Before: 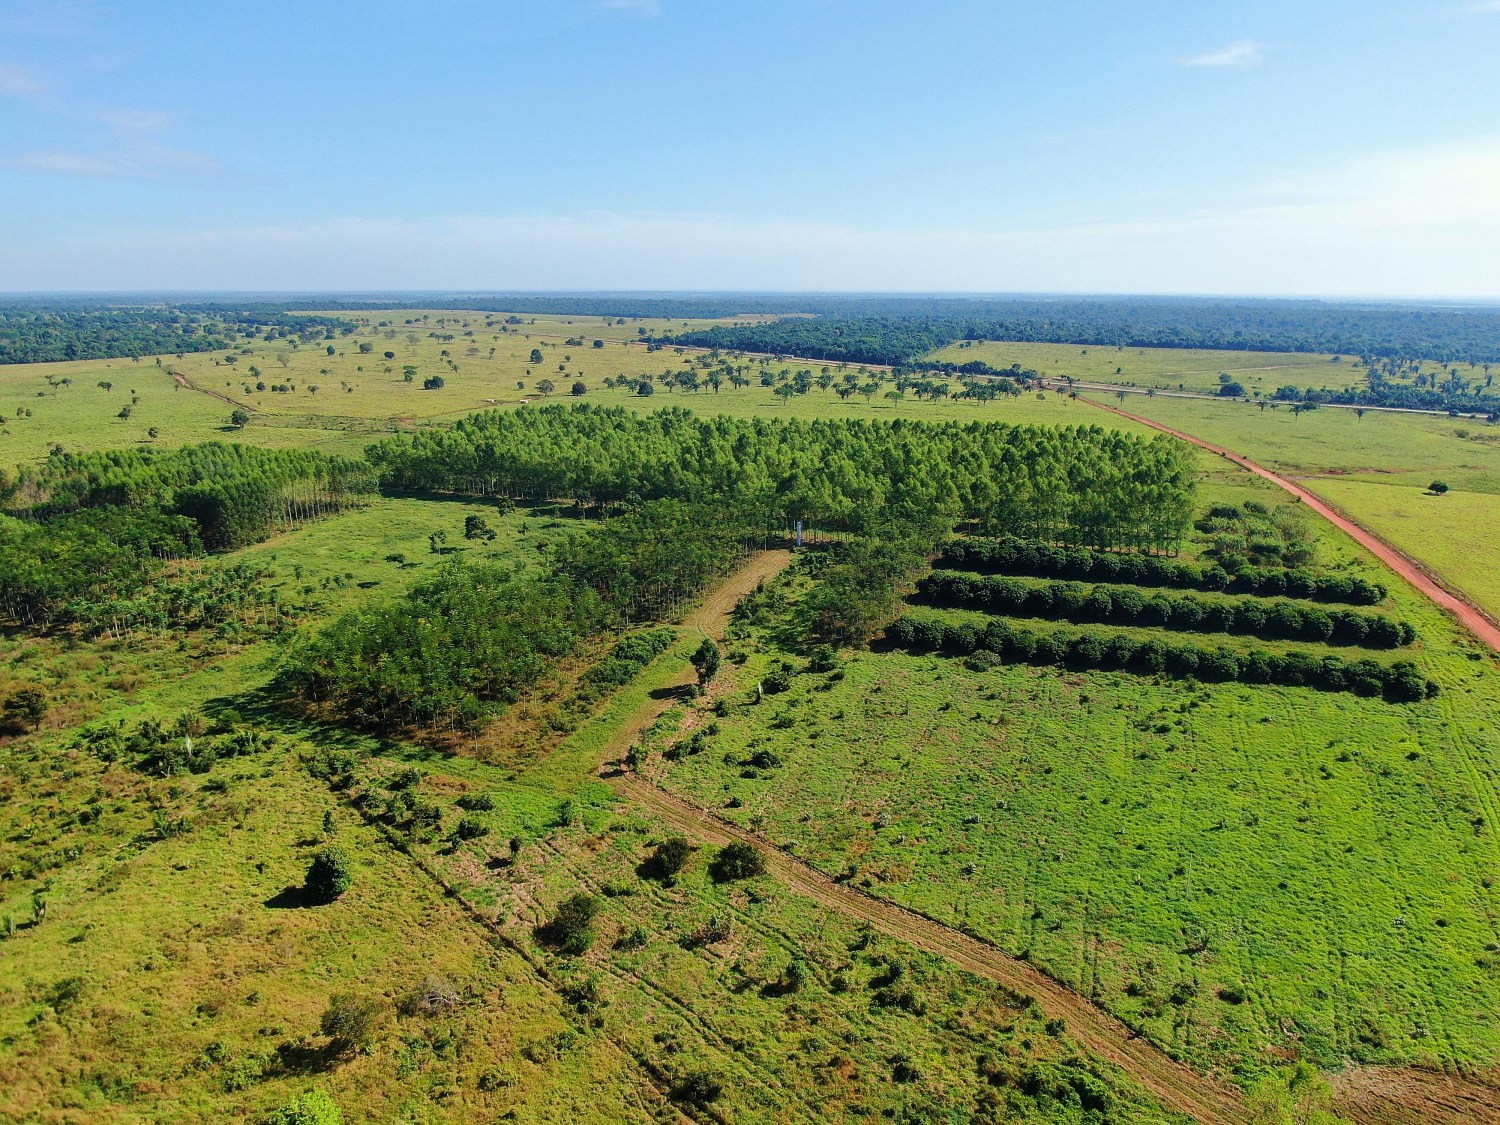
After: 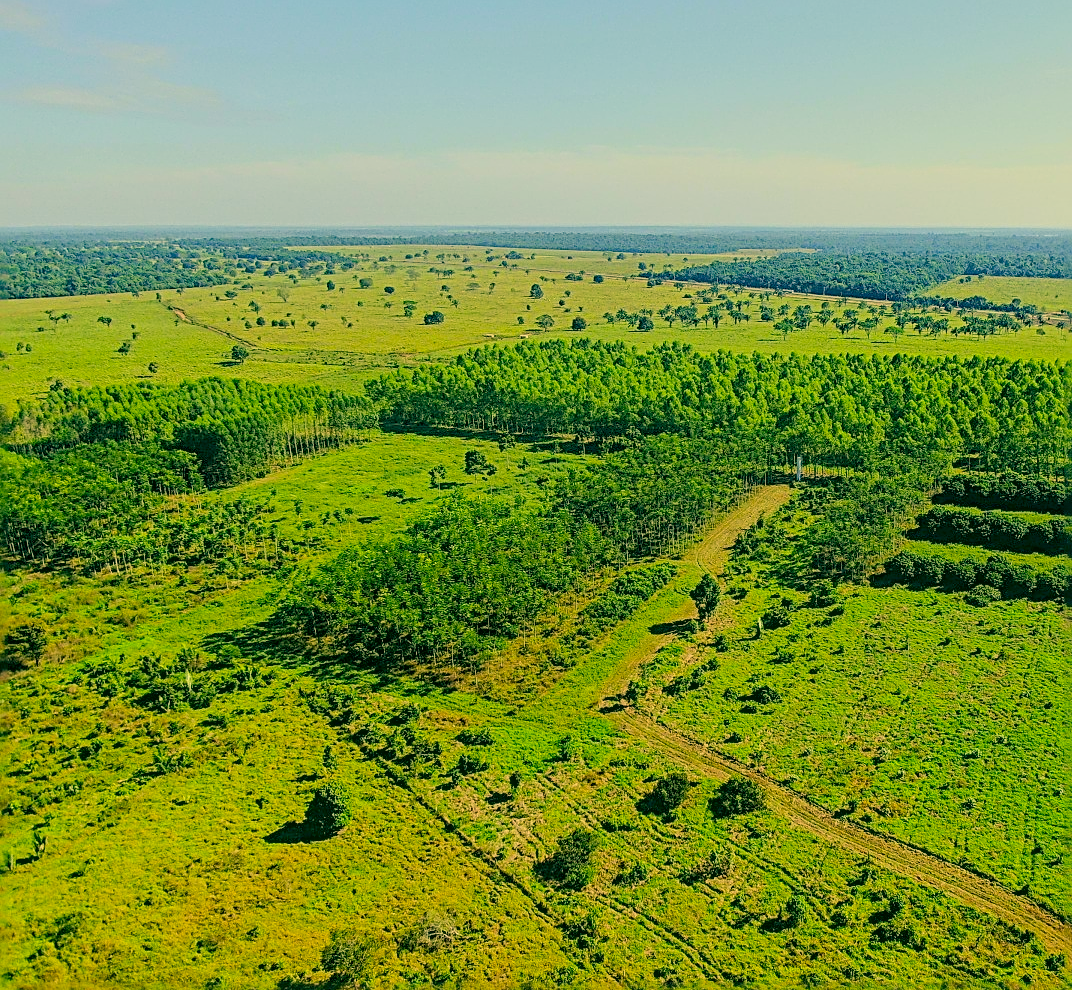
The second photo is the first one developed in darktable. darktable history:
local contrast: detail 130%
color correction: highlights a* 5.62, highlights b* 33.57, shadows a* -25.86, shadows b* 4.02
white balance: red 0.982, blue 1.018
crop: top 5.803%, right 27.864%, bottom 5.804%
sharpen: radius 3.025, amount 0.757
global tonemap: drago (0.7, 100)
exposure: exposure 0.426 EV, compensate highlight preservation false
